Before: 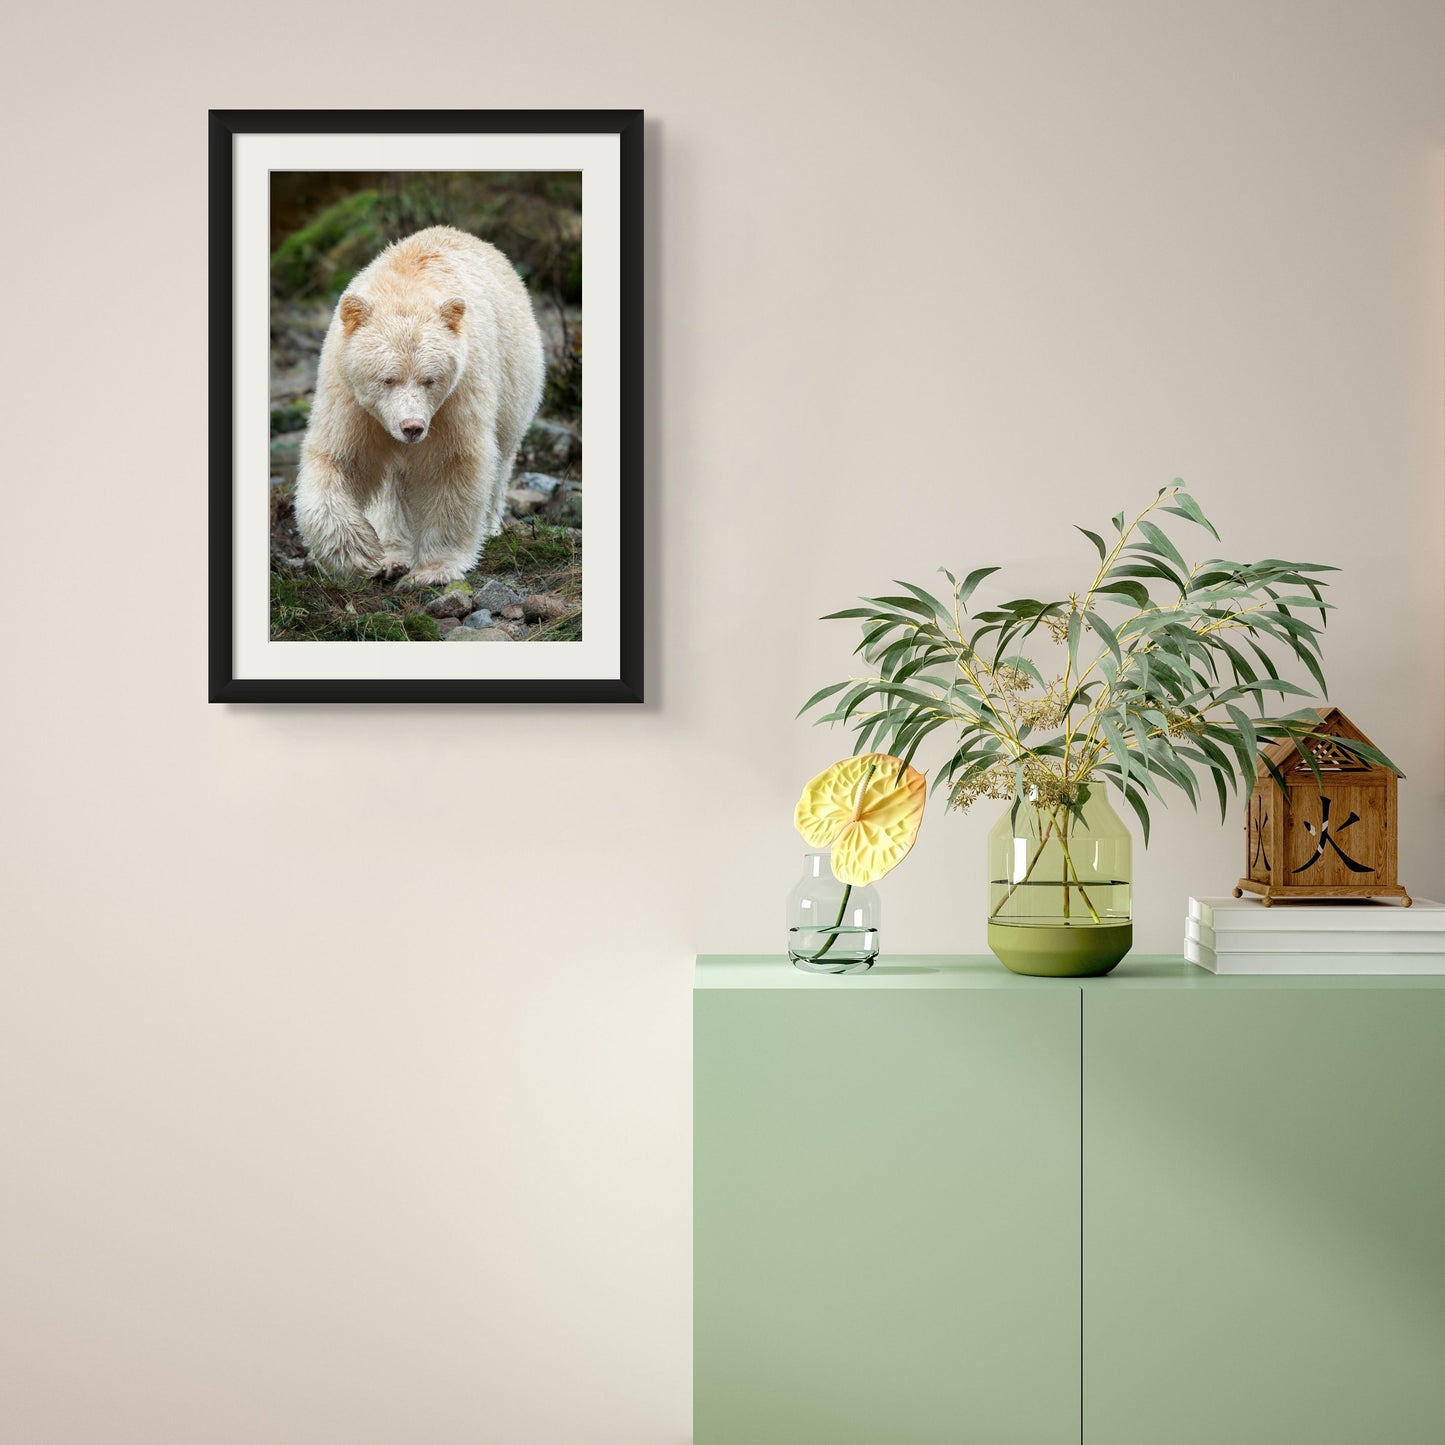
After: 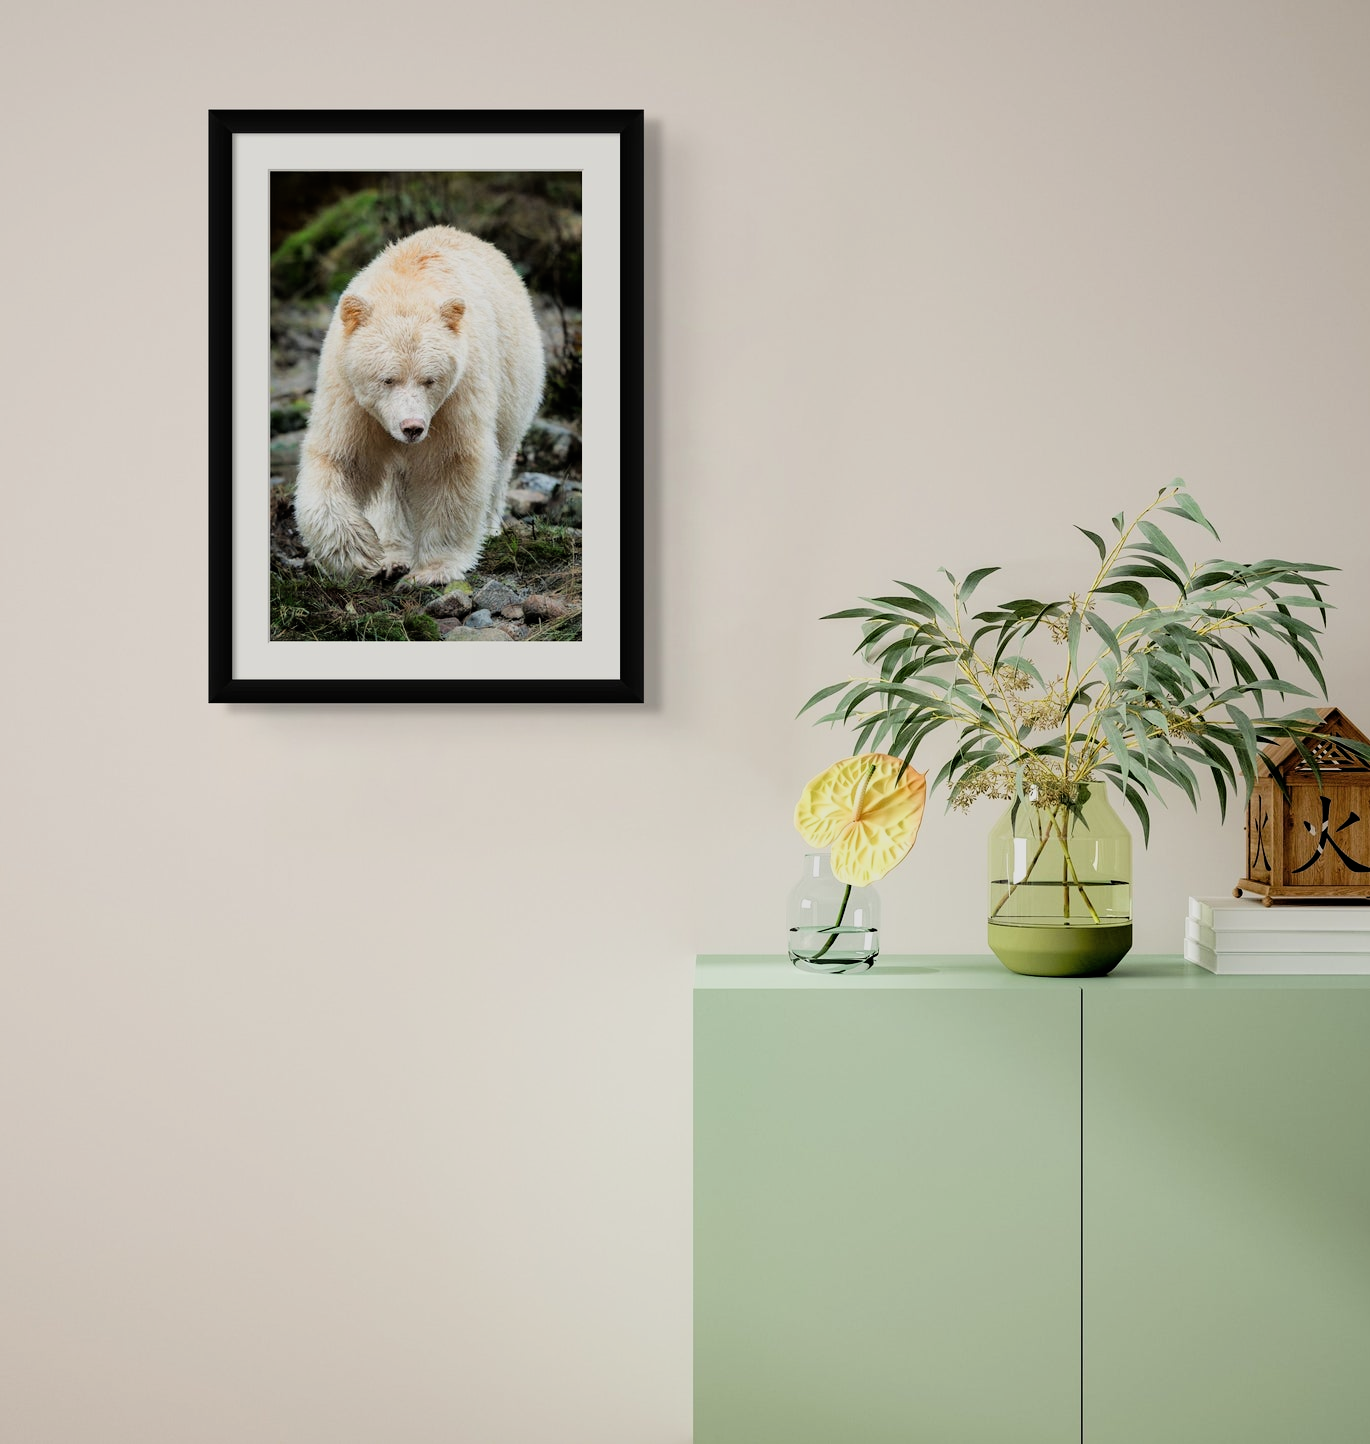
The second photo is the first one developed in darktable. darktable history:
filmic rgb: black relative exposure -7.75 EV, white relative exposure 4.4 EV, threshold 3 EV, hardness 3.76, latitude 50%, contrast 1.1, color science v5 (2021), contrast in shadows safe, contrast in highlights safe, enable highlight reconstruction true
crop and rotate: right 5.167%
